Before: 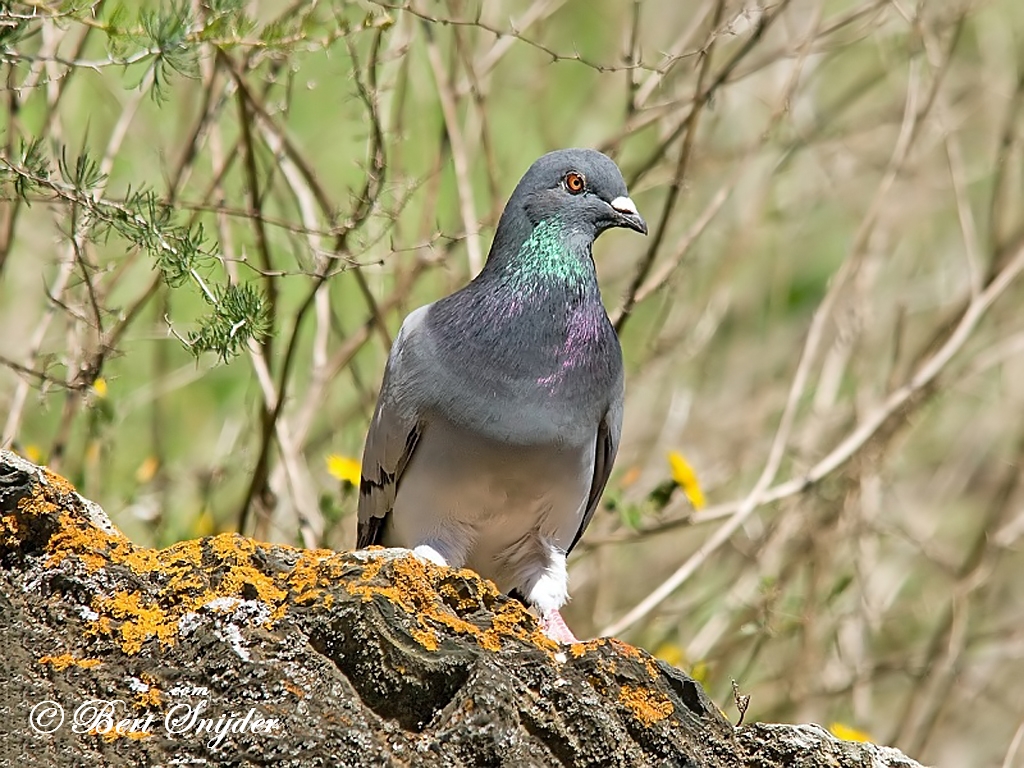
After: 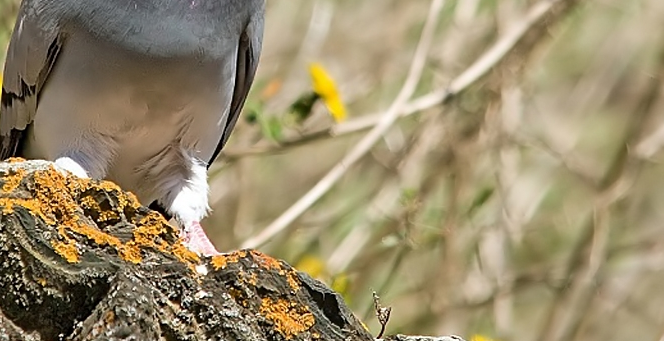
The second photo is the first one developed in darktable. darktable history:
crop and rotate: left 35.084%, top 50.607%, bottom 4.875%
